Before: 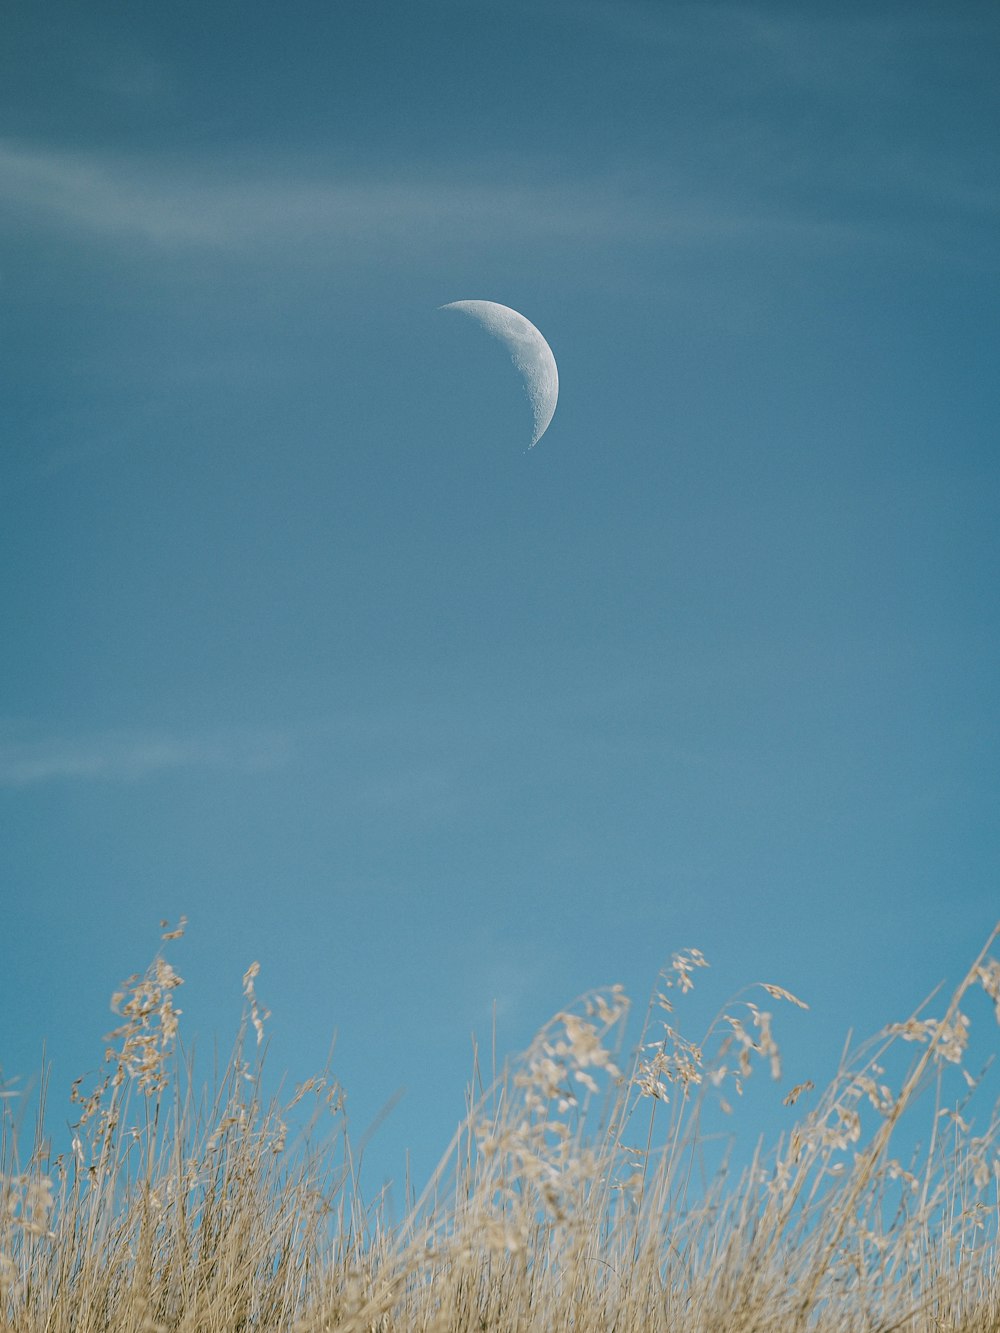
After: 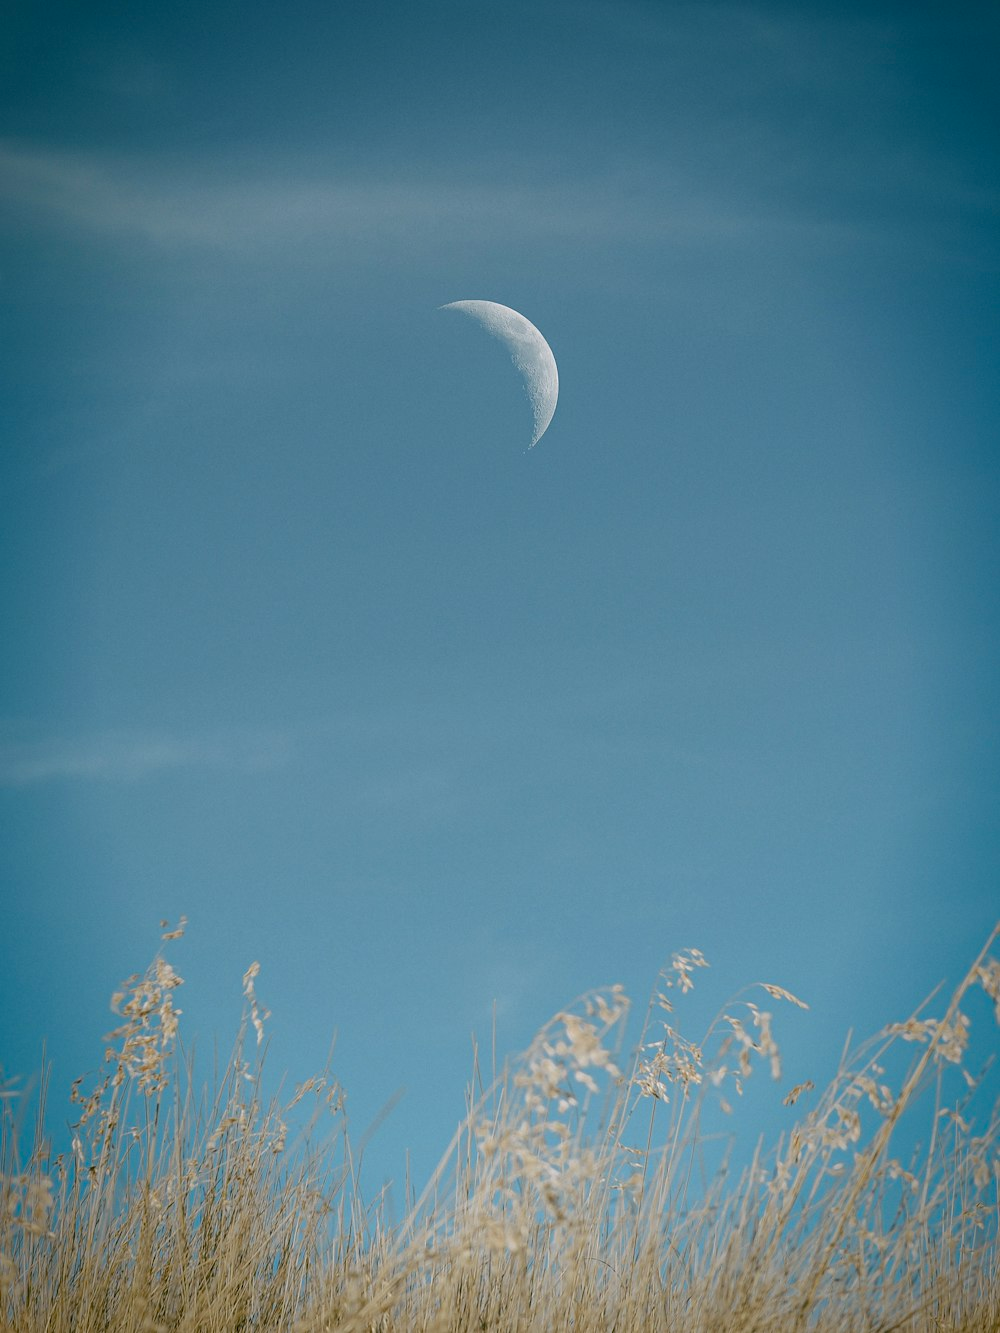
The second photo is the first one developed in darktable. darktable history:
vignetting: saturation 0.38, automatic ratio true
